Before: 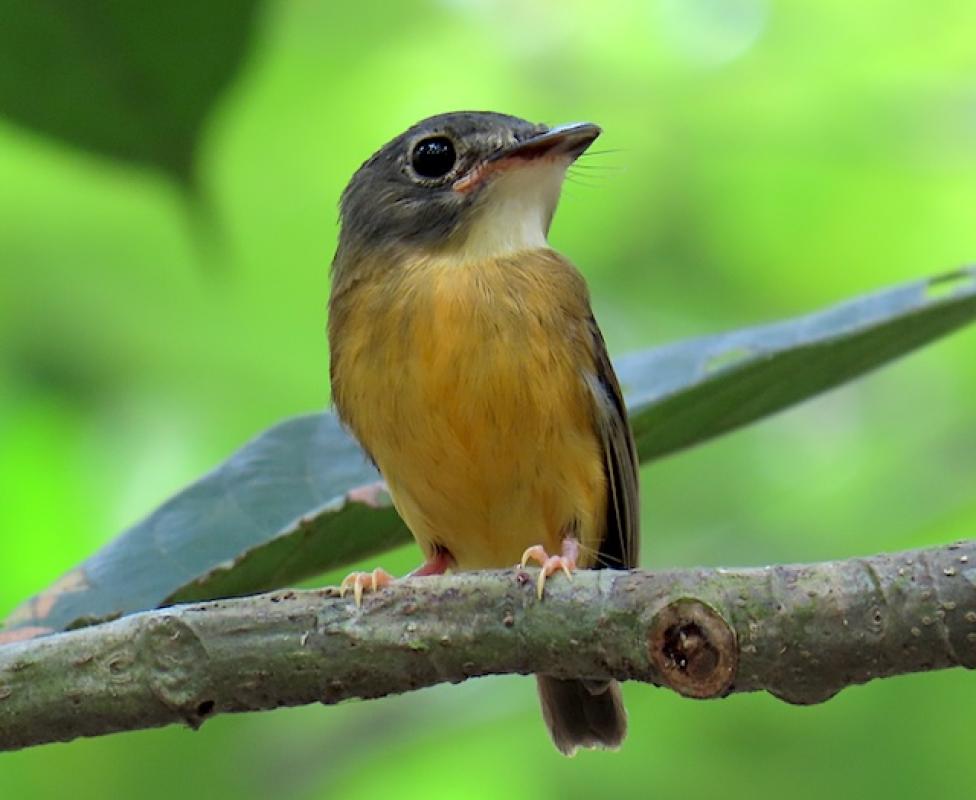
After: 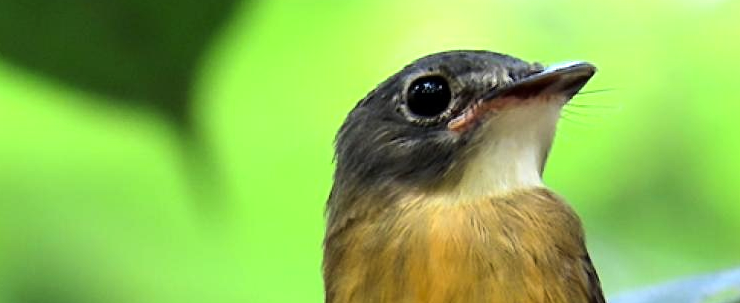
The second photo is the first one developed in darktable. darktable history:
crop: left 0.543%, top 7.633%, right 23.549%, bottom 54.423%
tone equalizer: -8 EV -0.724 EV, -7 EV -0.716 EV, -6 EV -0.561 EV, -5 EV -0.389 EV, -3 EV 0.368 EV, -2 EV 0.6 EV, -1 EV 0.682 EV, +0 EV 0.757 EV, edges refinement/feathering 500, mask exposure compensation -1.57 EV, preserve details no
